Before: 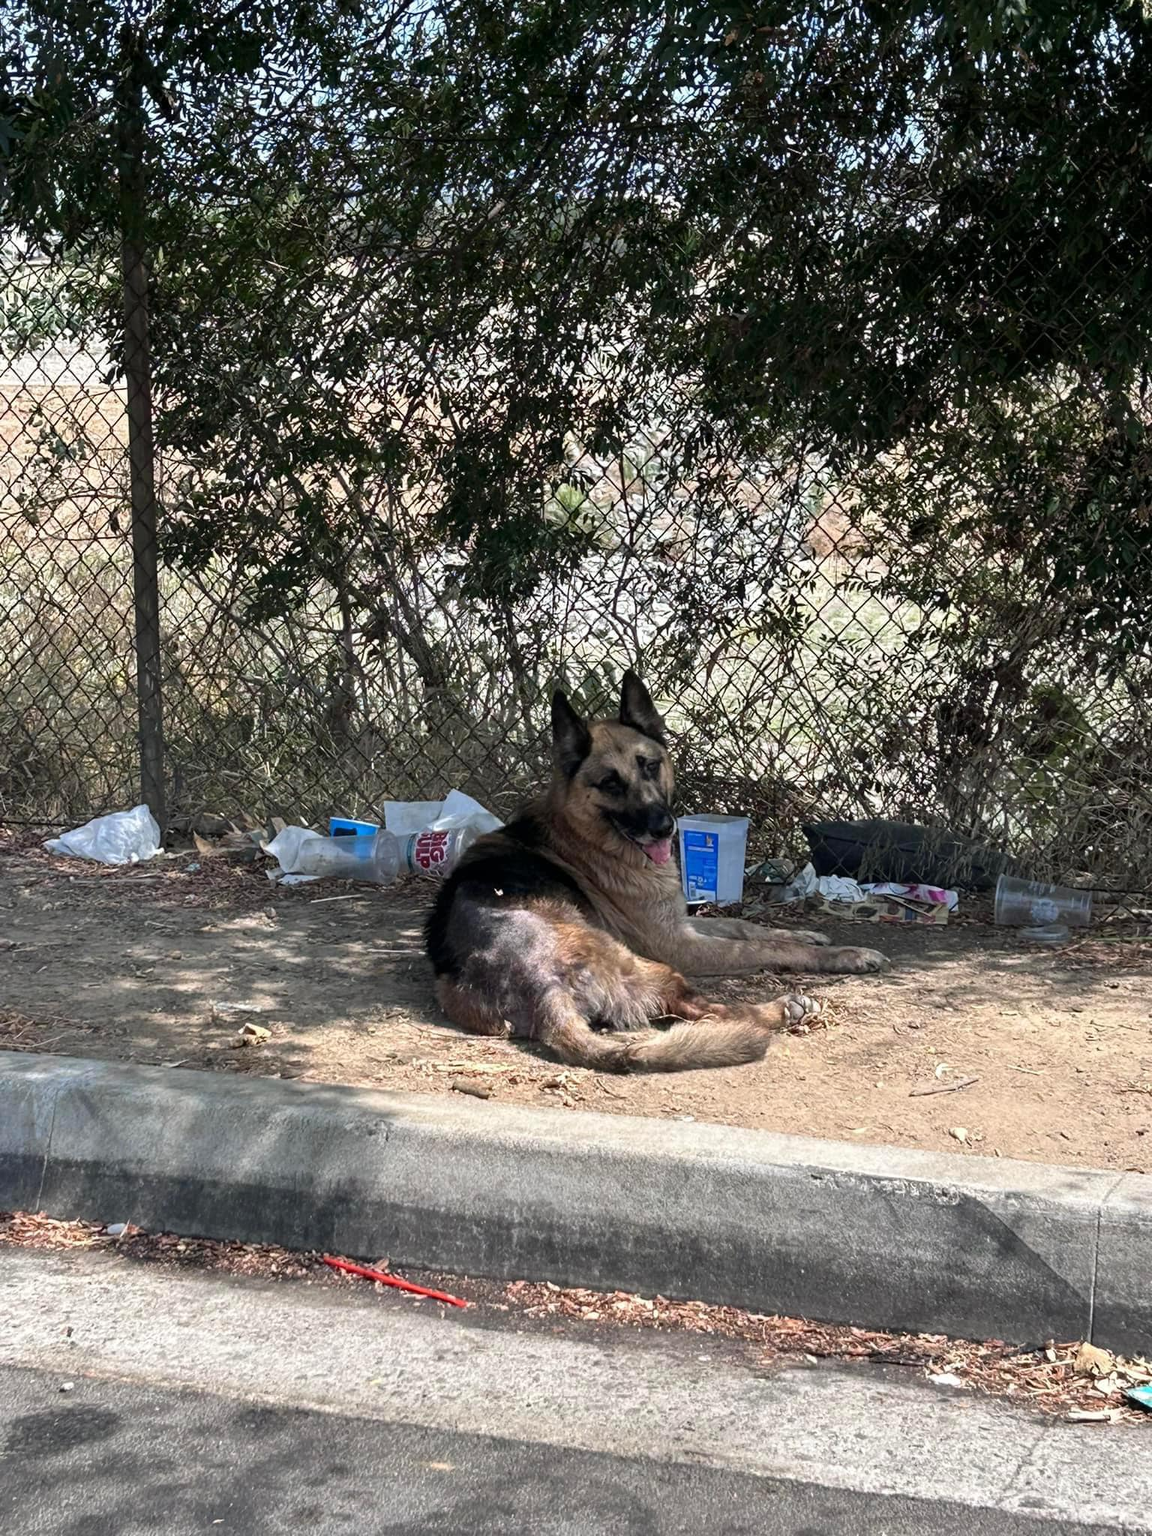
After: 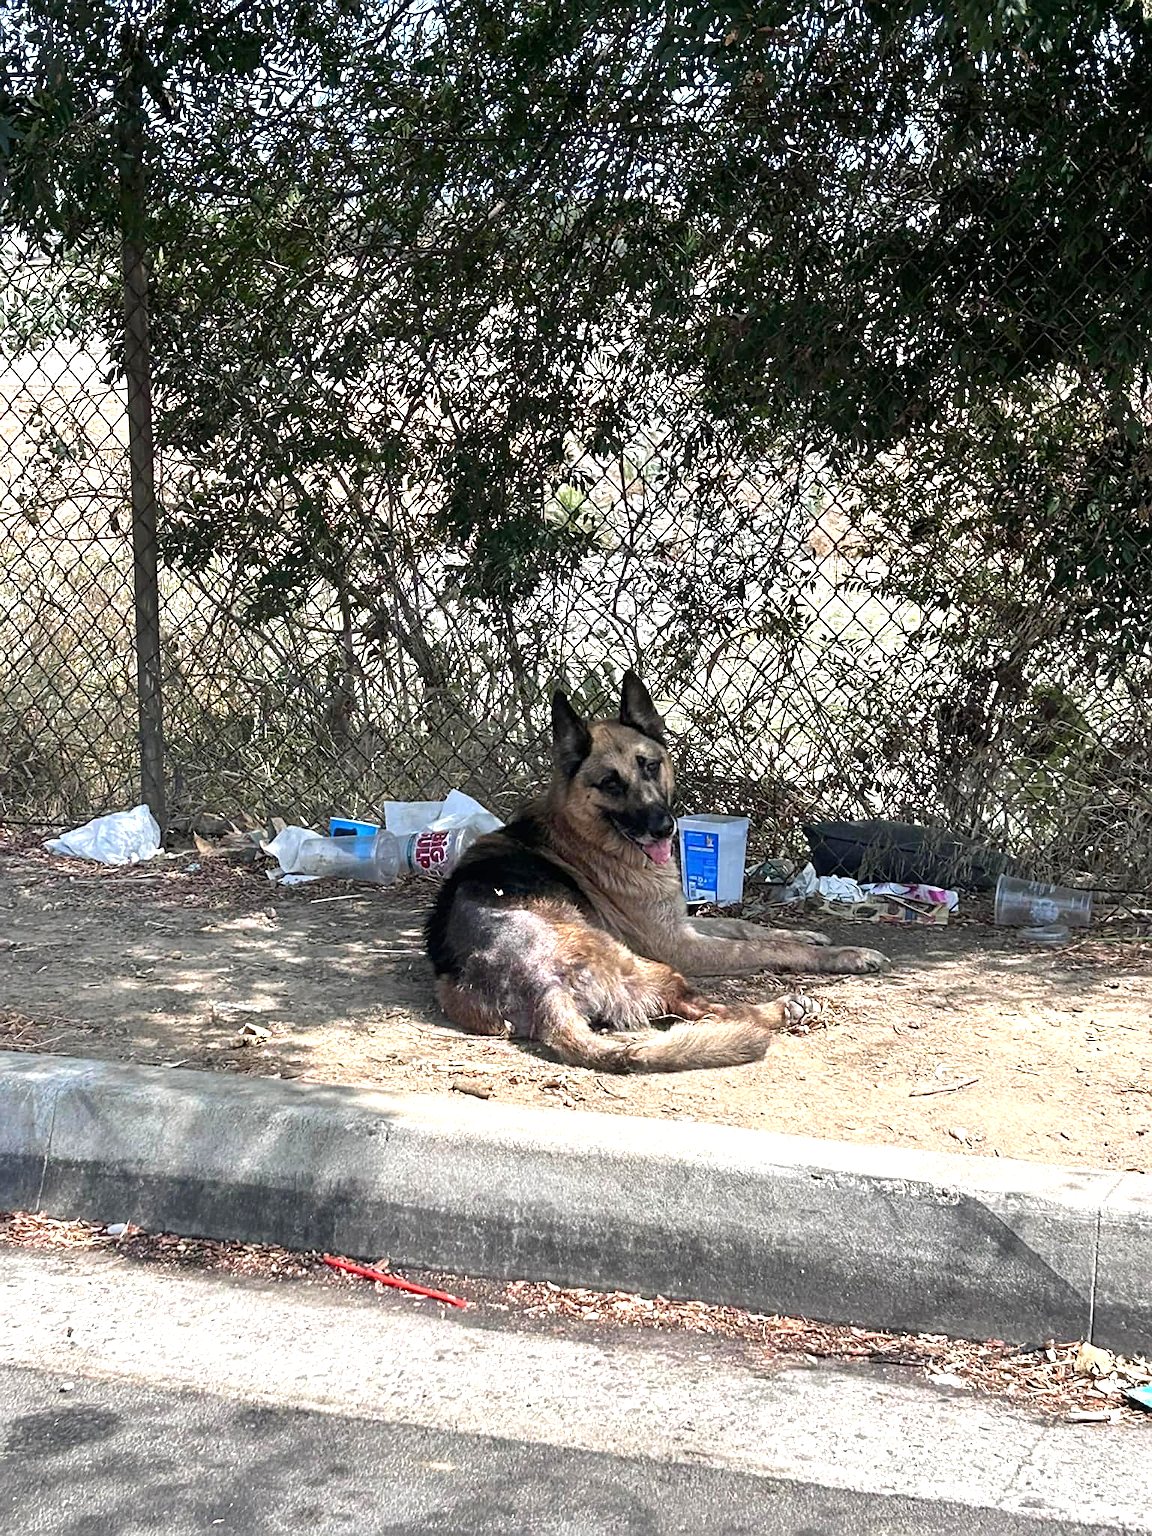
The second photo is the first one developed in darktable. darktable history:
exposure: black level correction 0, exposure 0.691 EV, compensate highlight preservation false
sharpen: on, module defaults
